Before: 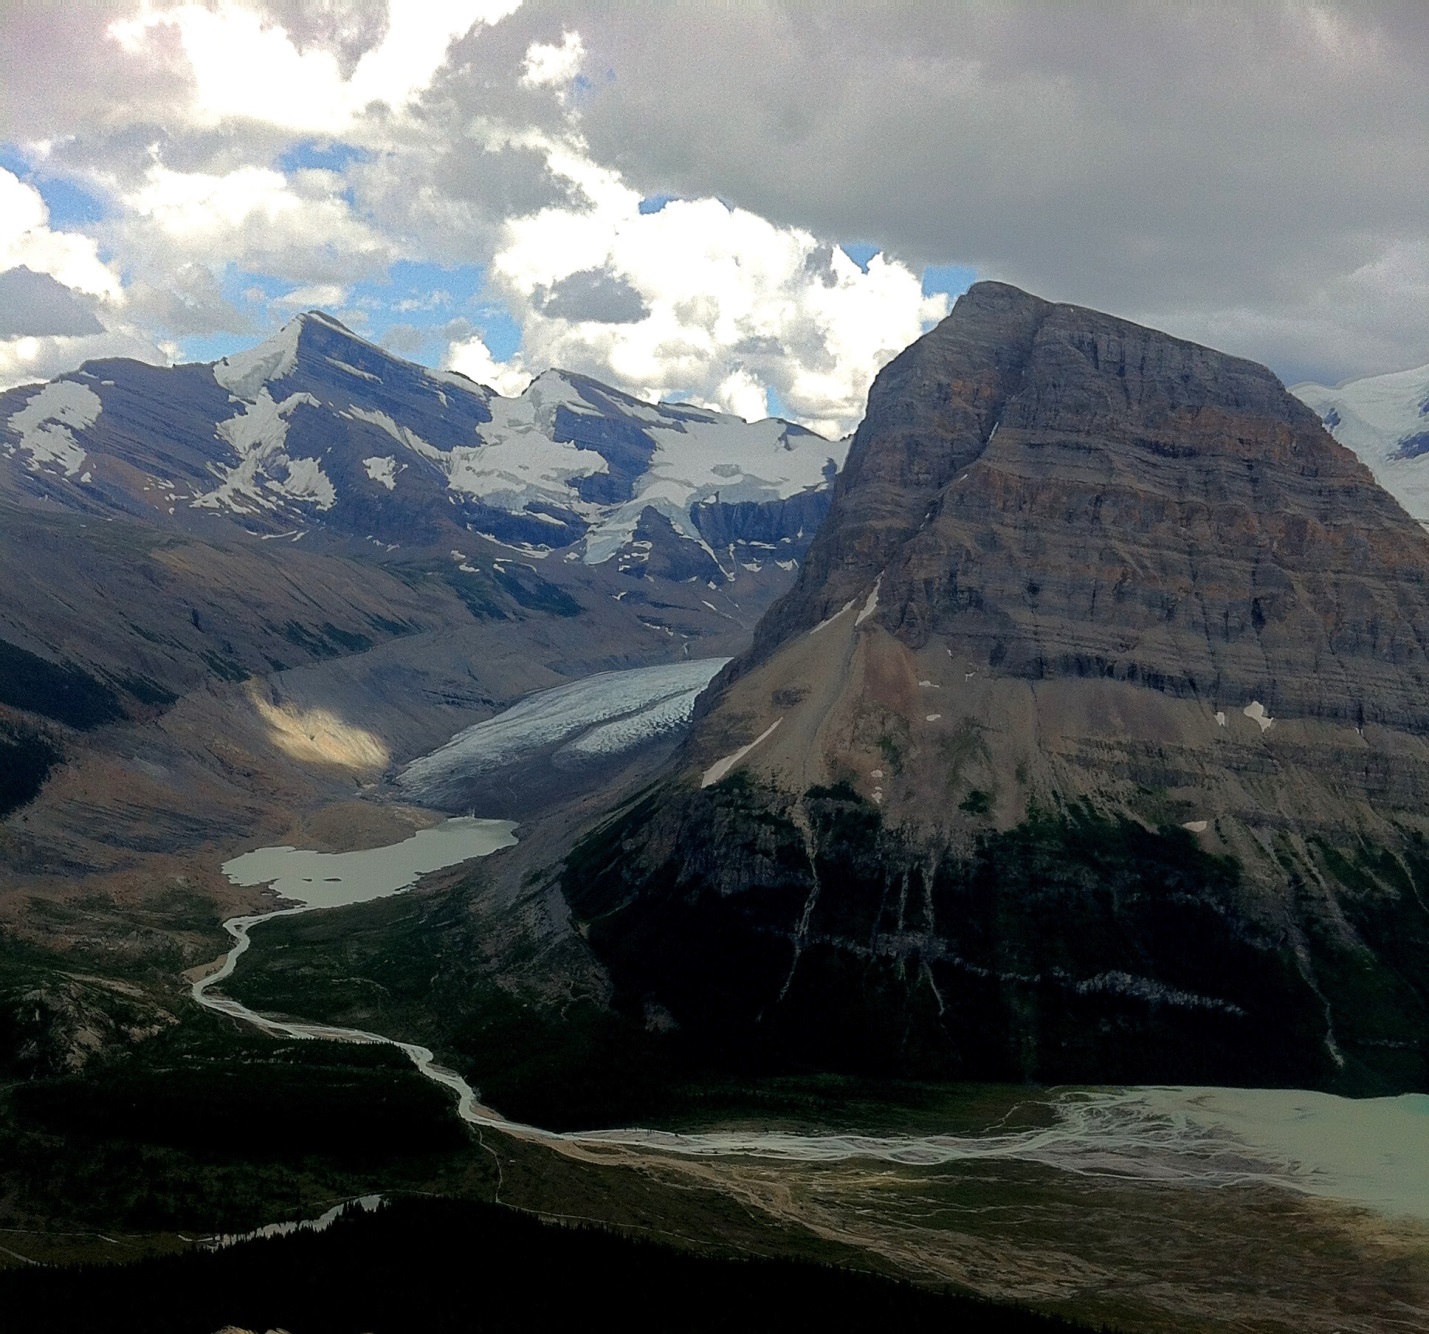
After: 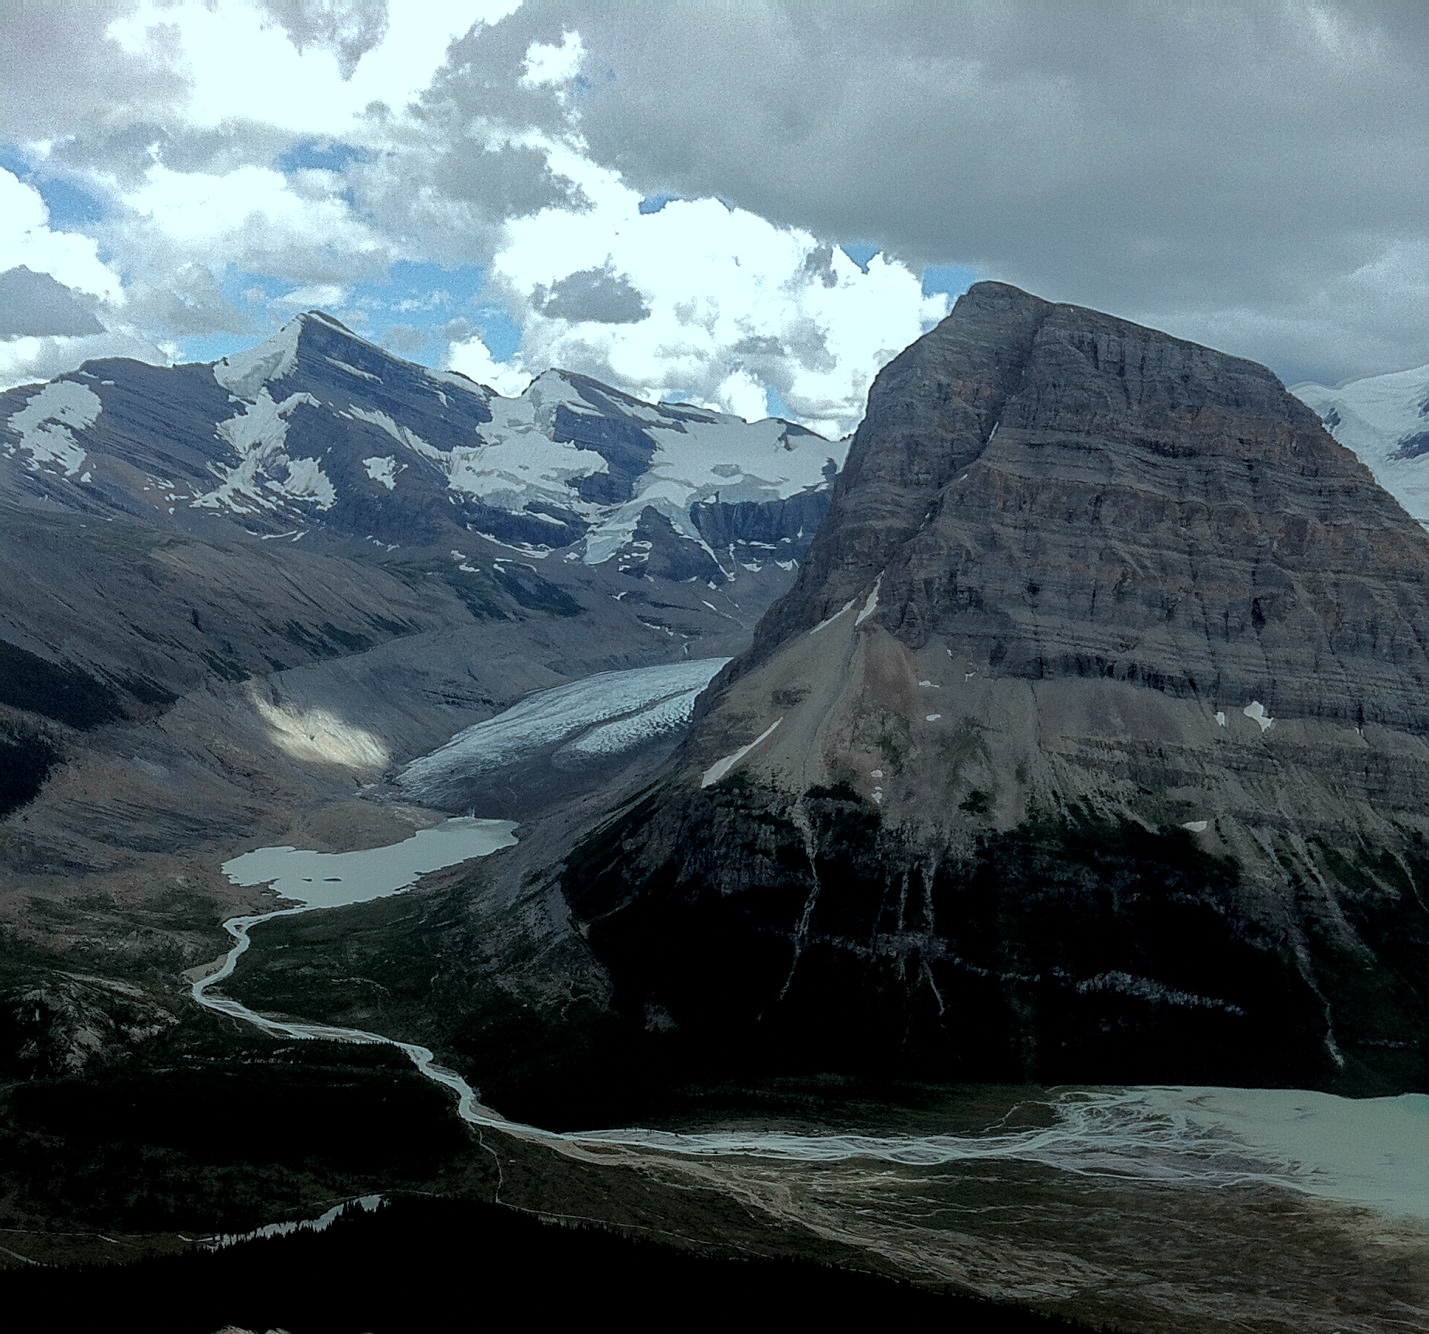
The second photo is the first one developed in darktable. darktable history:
sharpen: amount 0.2
local contrast: on, module defaults
color correction: highlights a* -12.64, highlights b* -18.1, saturation 0.7
